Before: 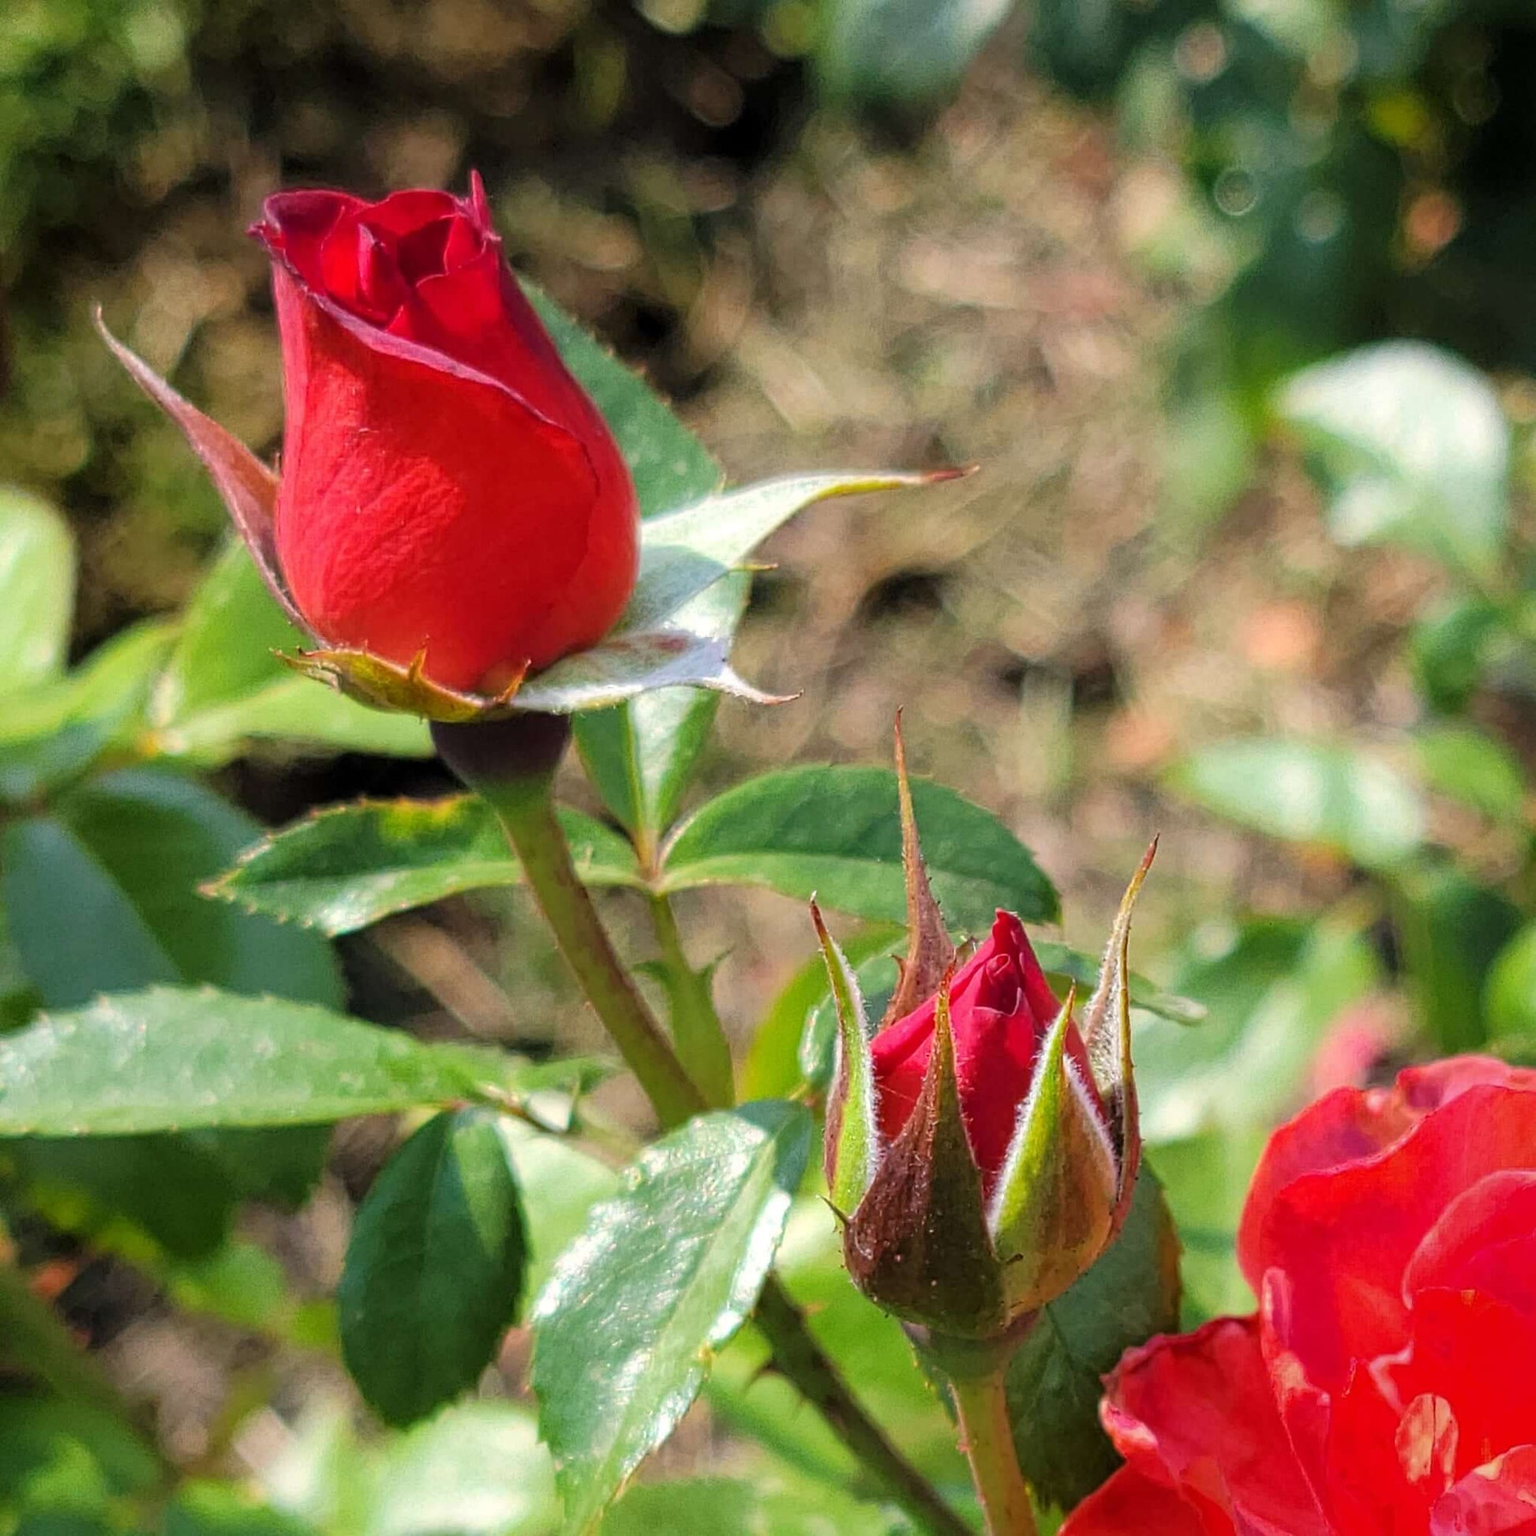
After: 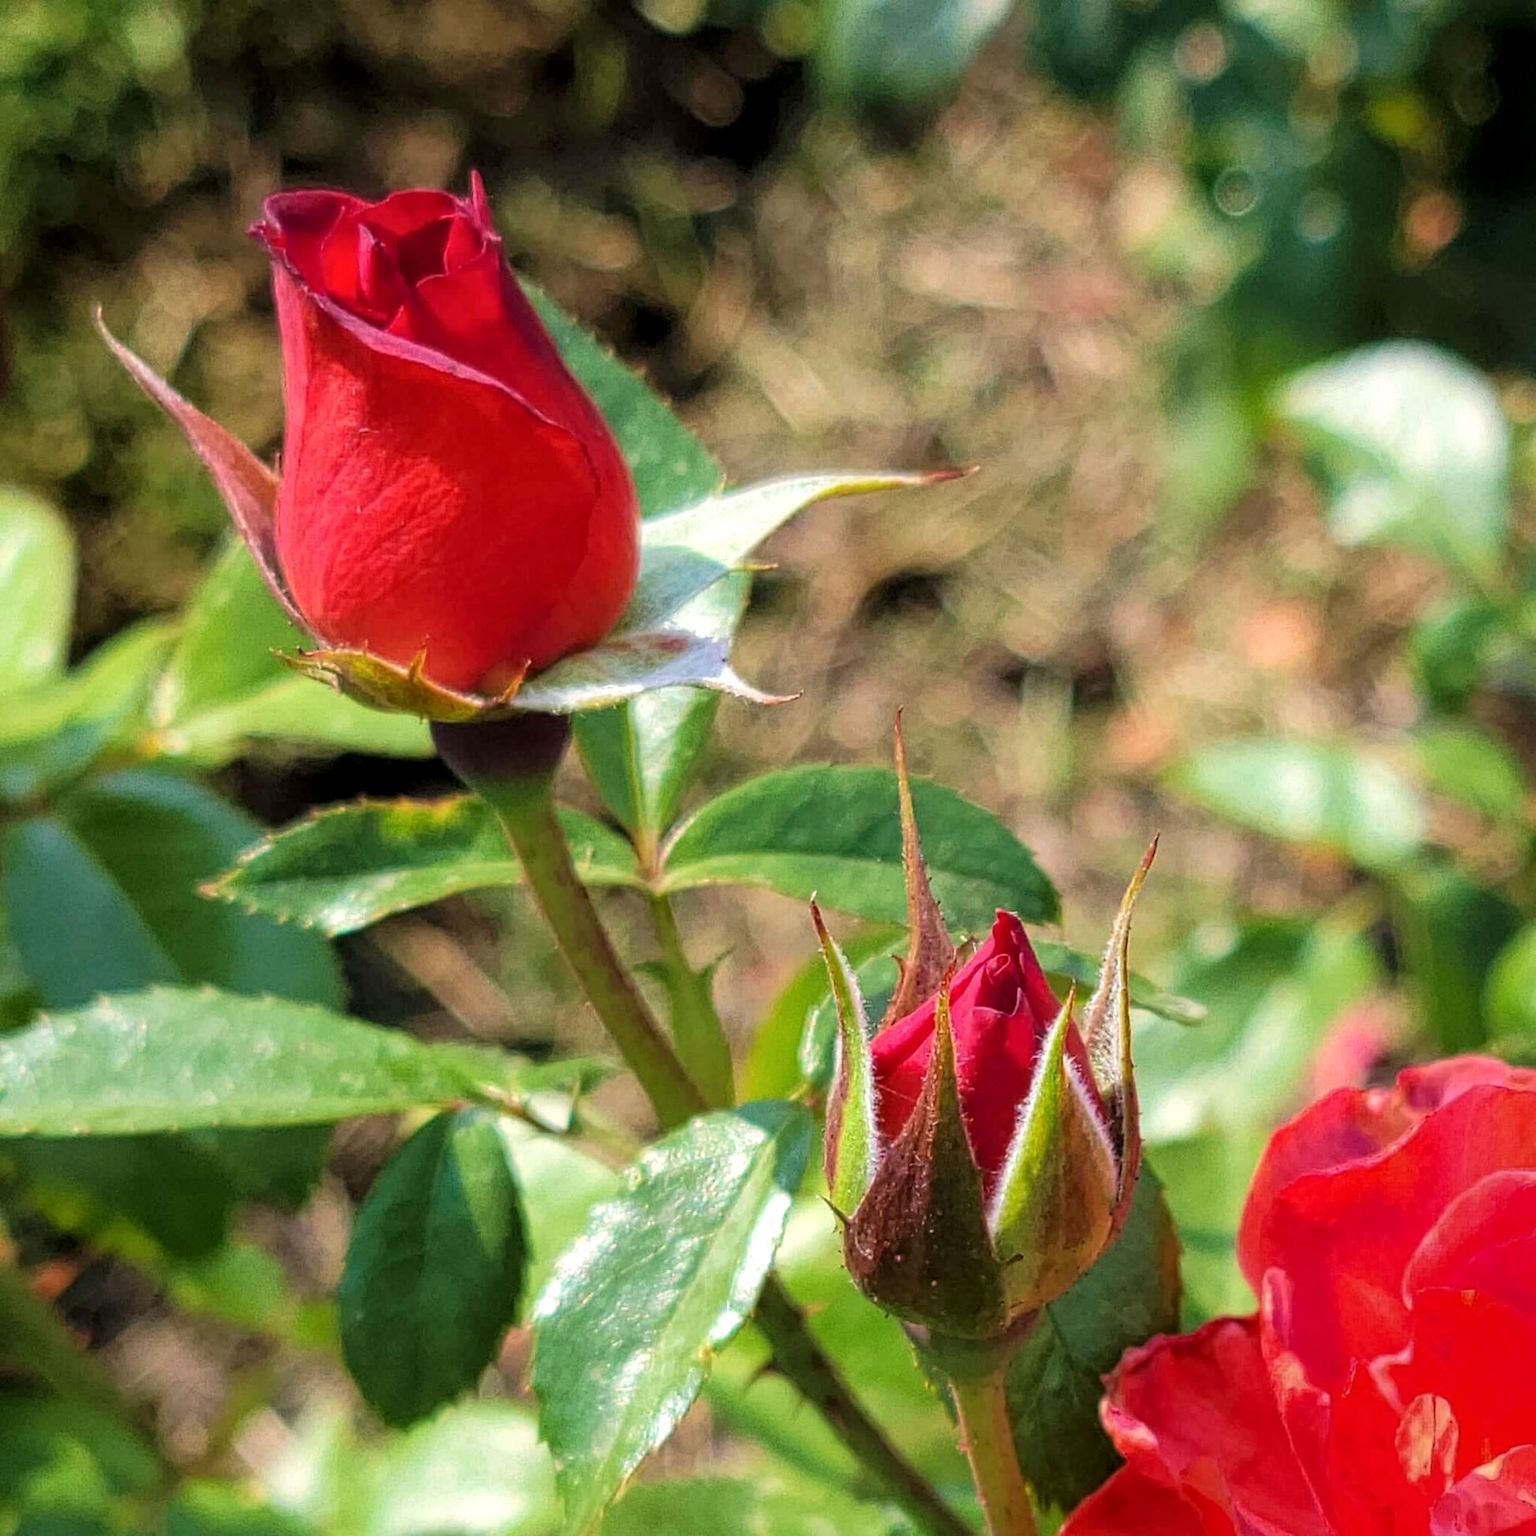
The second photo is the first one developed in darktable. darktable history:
local contrast: highlights 103%, shadows 102%, detail 120%, midtone range 0.2
velvia: on, module defaults
